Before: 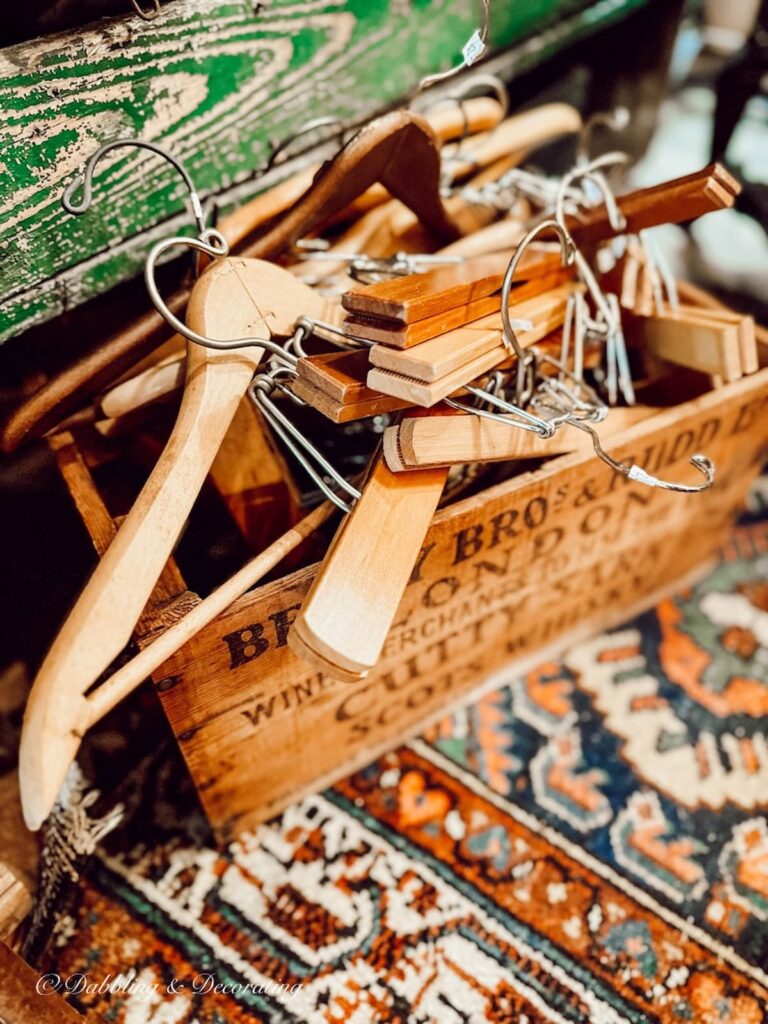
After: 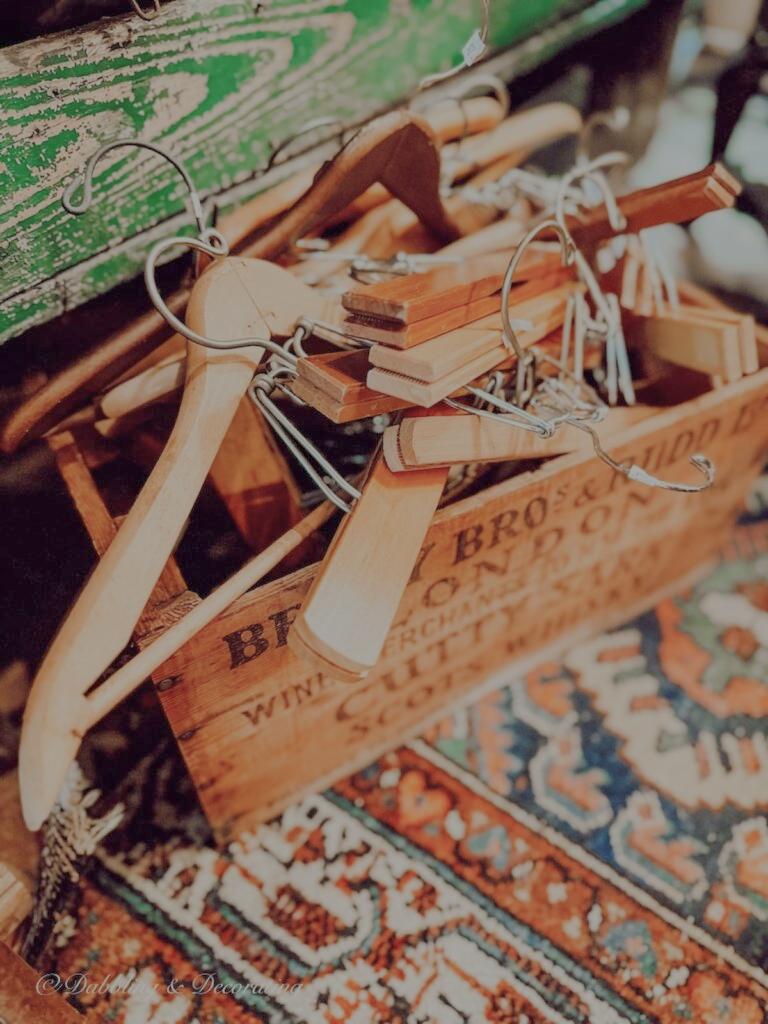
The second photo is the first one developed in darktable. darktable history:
filmic rgb: black relative exposure -15.97 EV, white relative exposure 7.96 EV, hardness 4.18, latitude 49.87%, contrast 0.514
